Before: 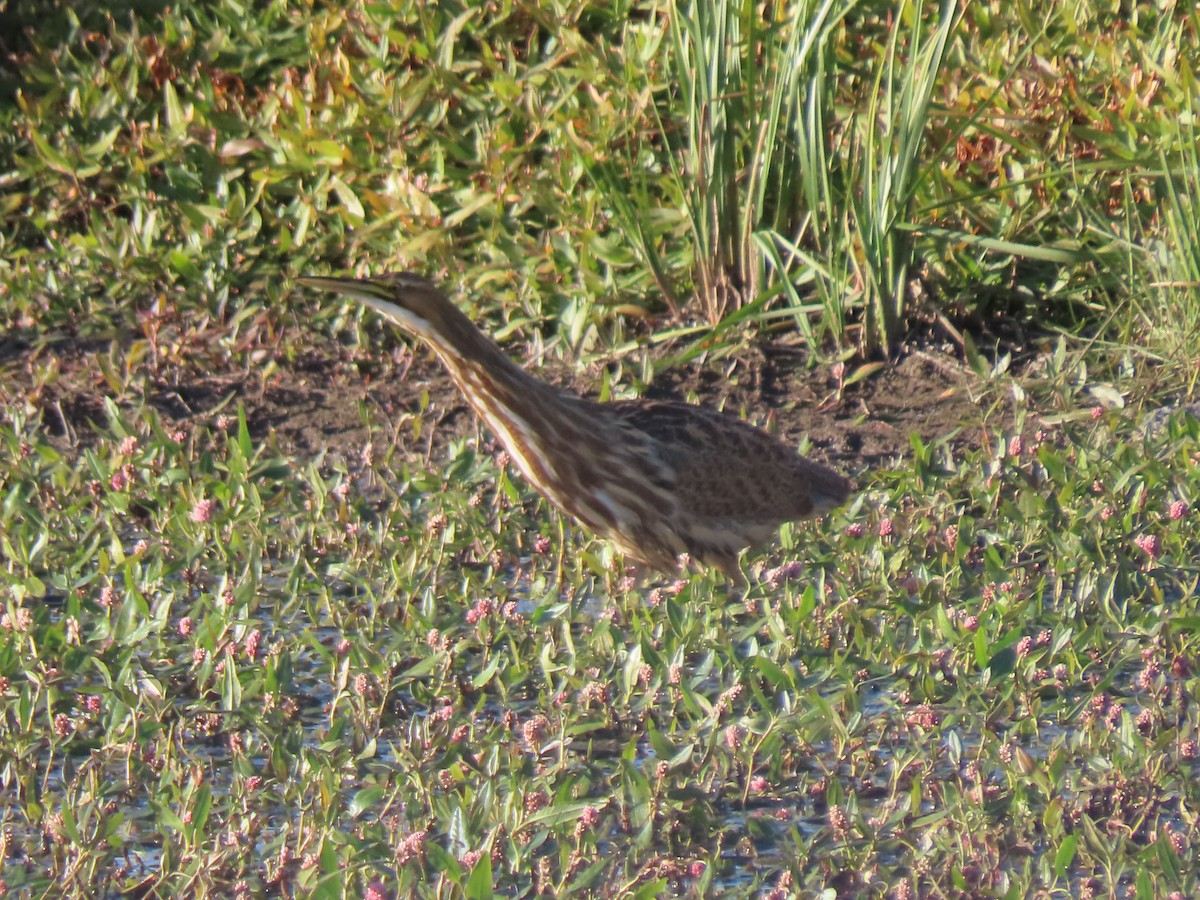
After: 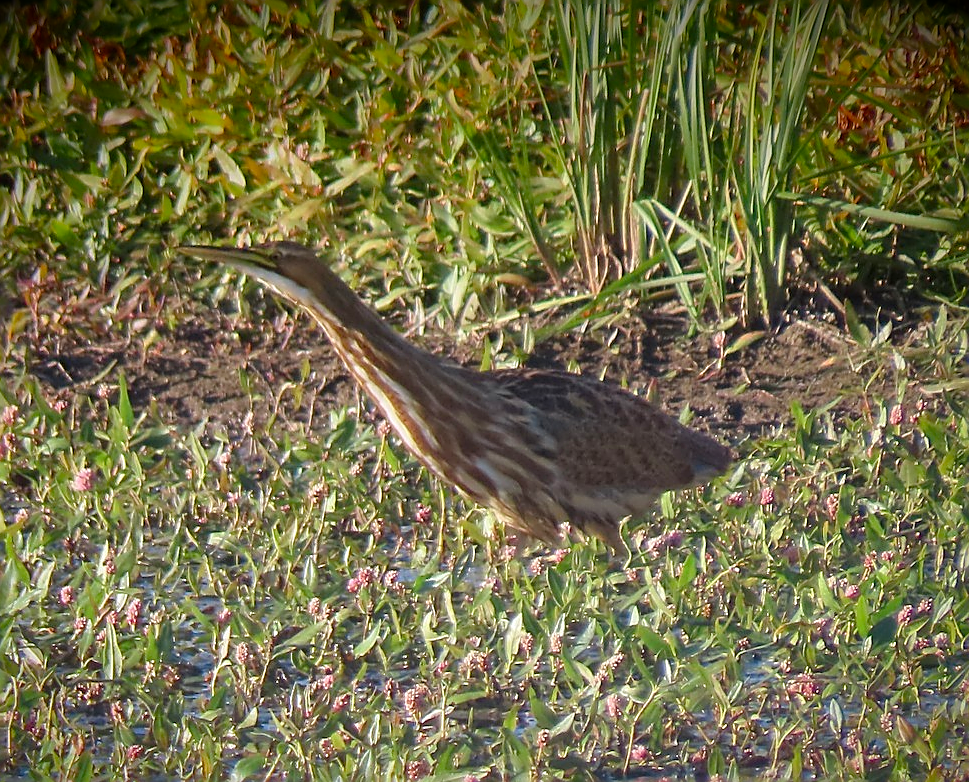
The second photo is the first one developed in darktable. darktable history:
vignetting: fall-off radius 100.49%, brightness -0.996, saturation 0.498, center (-0.028, 0.241), width/height ratio 1.342
crop: left 9.92%, top 3.533%, right 9.301%, bottom 9.492%
sharpen: radius 1.359, amount 1.243, threshold 0.613
color balance rgb: linear chroma grading › global chroma 6.563%, perceptual saturation grading › global saturation 0.374%, perceptual saturation grading › highlights -19.806%, perceptual saturation grading › shadows 19.674%
contrast brightness saturation: saturation 0.101
